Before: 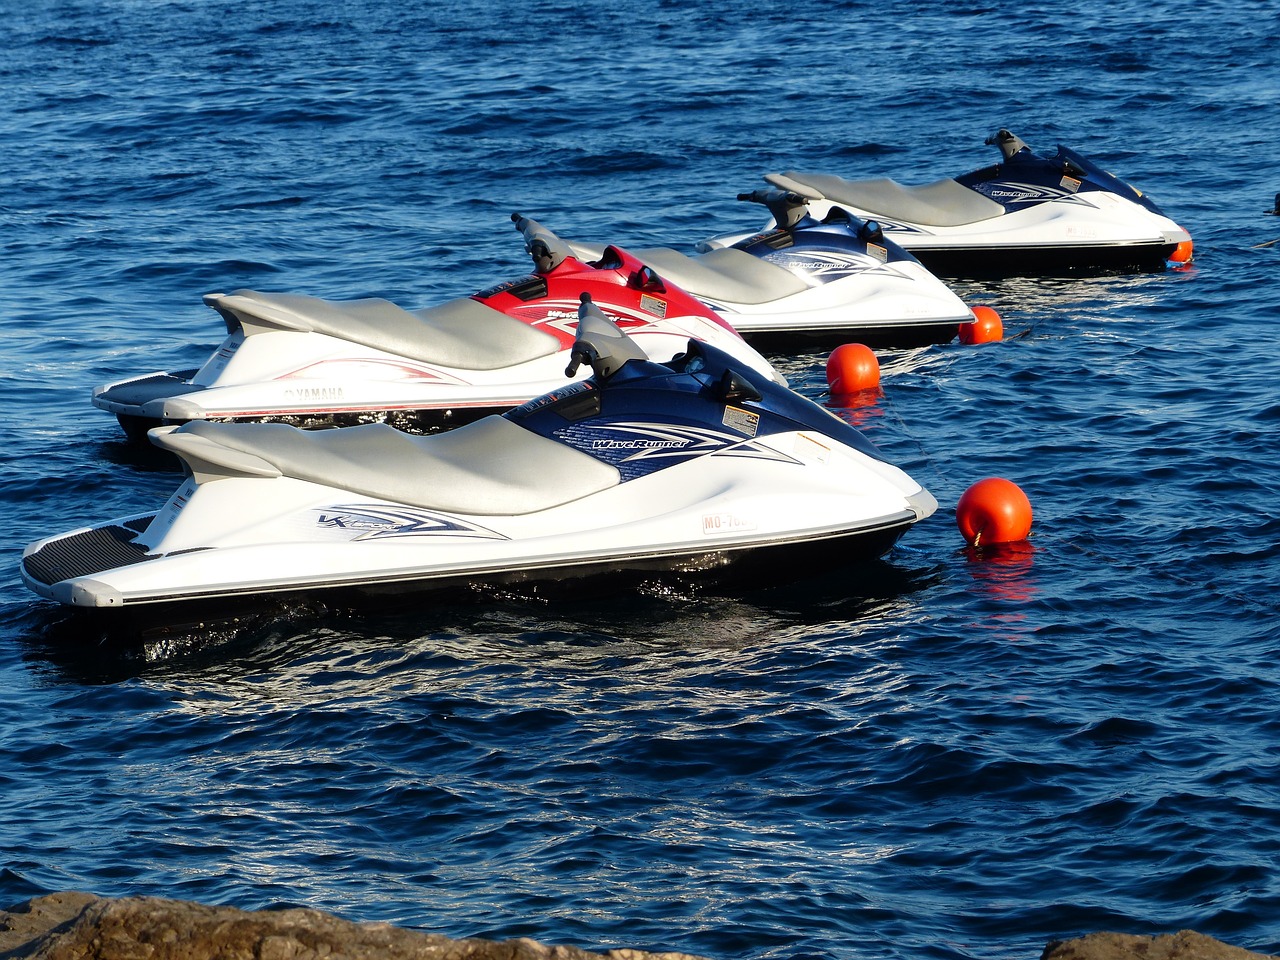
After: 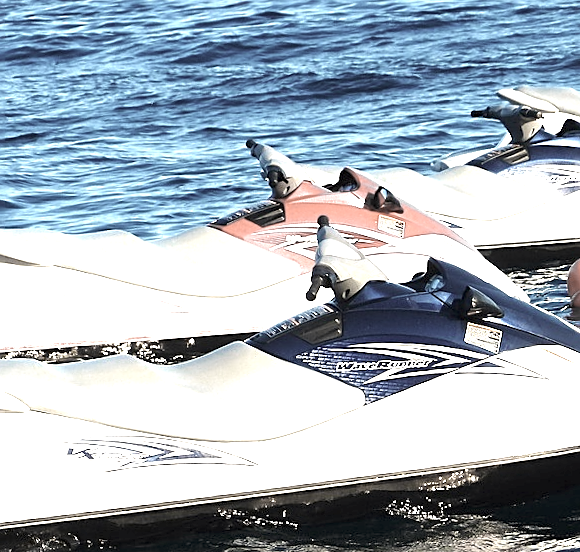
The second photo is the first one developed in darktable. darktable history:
sharpen: on, module defaults
crop: left 20.248%, top 10.86%, right 35.675%, bottom 34.321%
color zones: curves: ch0 [(0, 0.487) (0.241, 0.395) (0.434, 0.373) (0.658, 0.412) (0.838, 0.487)]; ch1 [(0, 0) (0.053, 0.053) (0.211, 0.202) (0.579, 0.259) (0.781, 0.241)]
rotate and perspective: rotation -2.22°, lens shift (horizontal) -0.022, automatic cropping off
exposure: black level correction 0, exposure 2.088 EV, compensate exposure bias true, compensate highlight preservation false
white balance: red 1.045, blue 0.932
